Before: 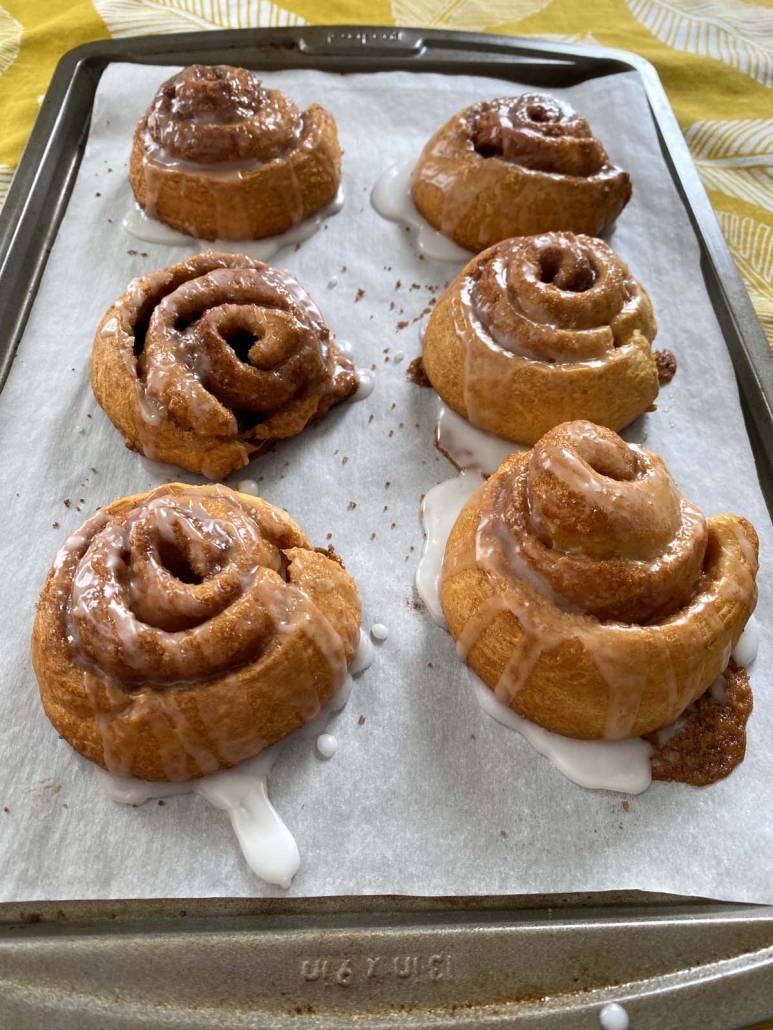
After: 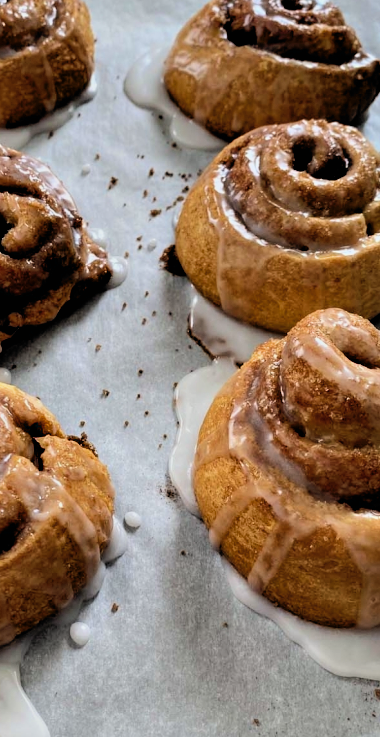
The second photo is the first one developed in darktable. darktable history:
contrast equalizer: octaves 7, y [[0.6 ×6], [0.55 ×6], [0 ×6], [0 ×6], [0 ×6]]
crop: left 31.991%, top 10.922%, right 18.78%, bottom 17.475%
filmic rgb: black relative exposure -5.07 EV, white relative exposure 3.99 EV, hardness 2.89, contrast 1.301, highlights saturation mix -8.74%, color science v6 (2022)
shadows and highlights: highlights color adjustment 40.37%
